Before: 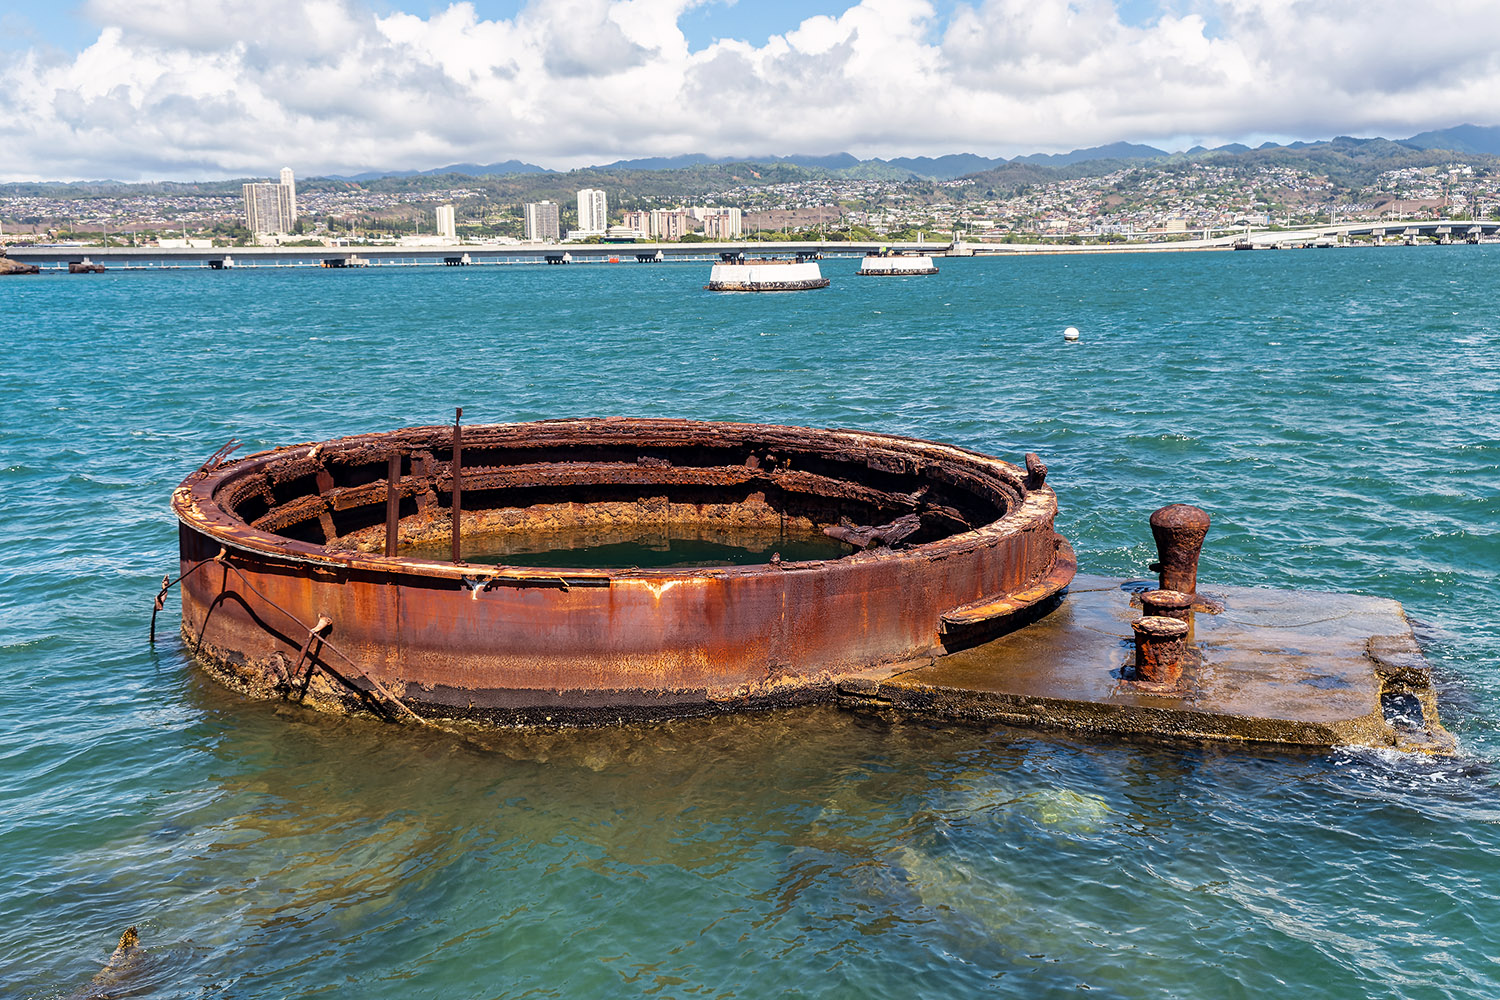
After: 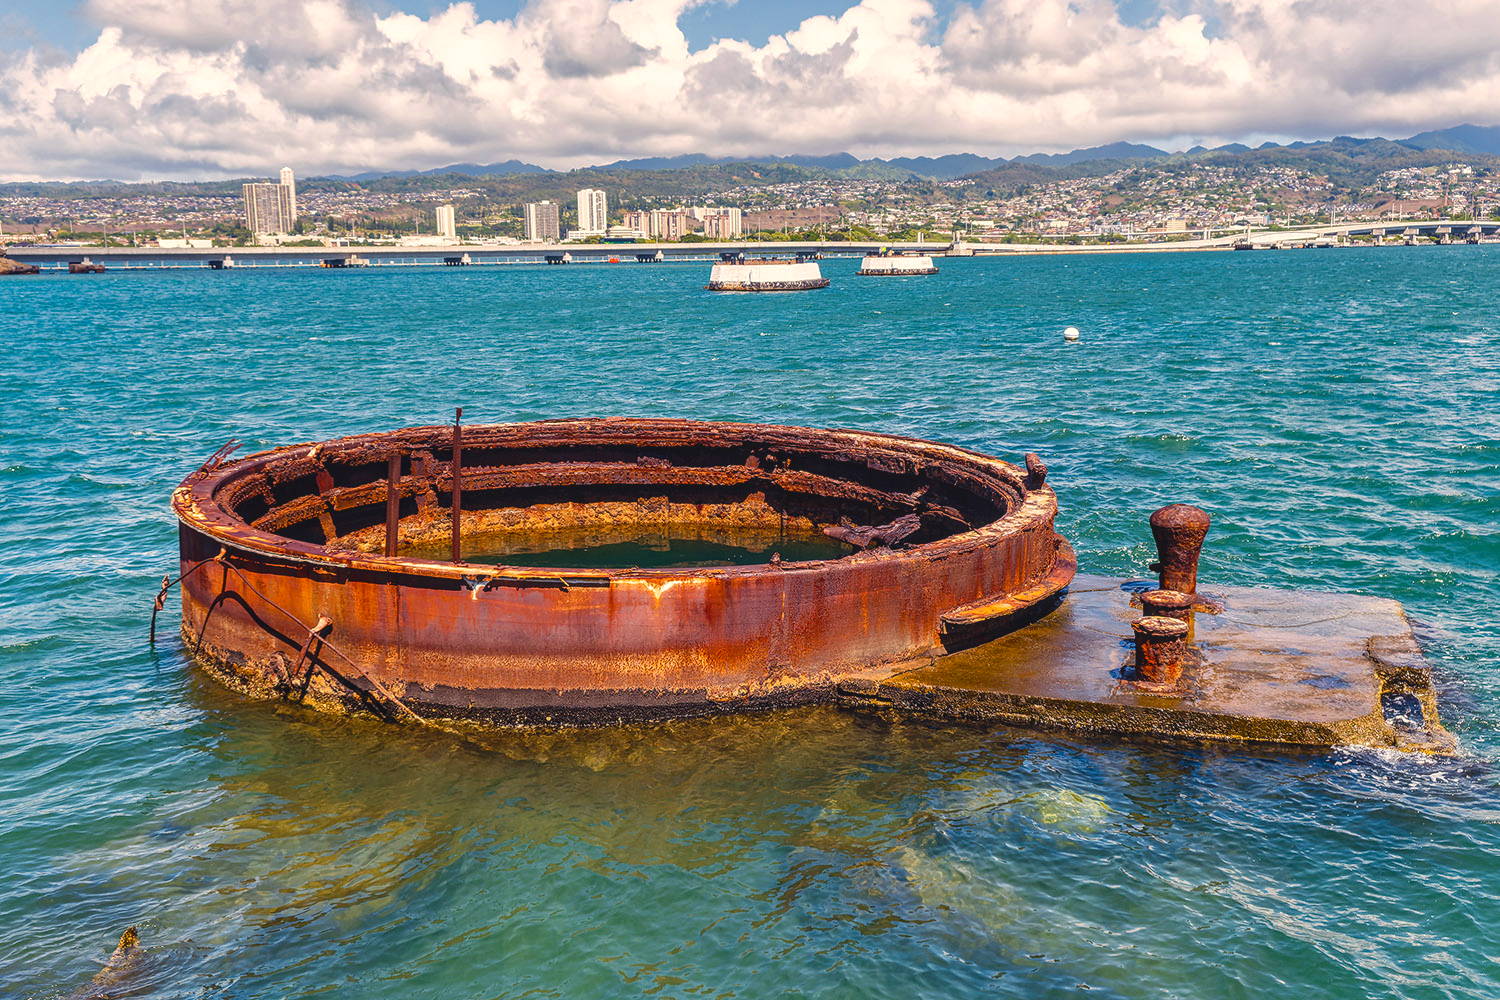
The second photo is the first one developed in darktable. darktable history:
shadows and highlights: on, module defaults
exposure: compensate highlight preservation false
color balance rgb: shadows lift › chroma 2%, shadows lift › hue 247.2°, power › chroma 0.3%, power › hue 25.2°, highlights gain › chroma 3%, highlights gain › hue 60°, global offset › luminance 0.75%, perceptual saturation grading › global saturation 20%, perceptual saturation grading › highlights -20%, perceptual saturation grading › shadows 30%, global vibrance 20%
local contrast: on, module defaults
